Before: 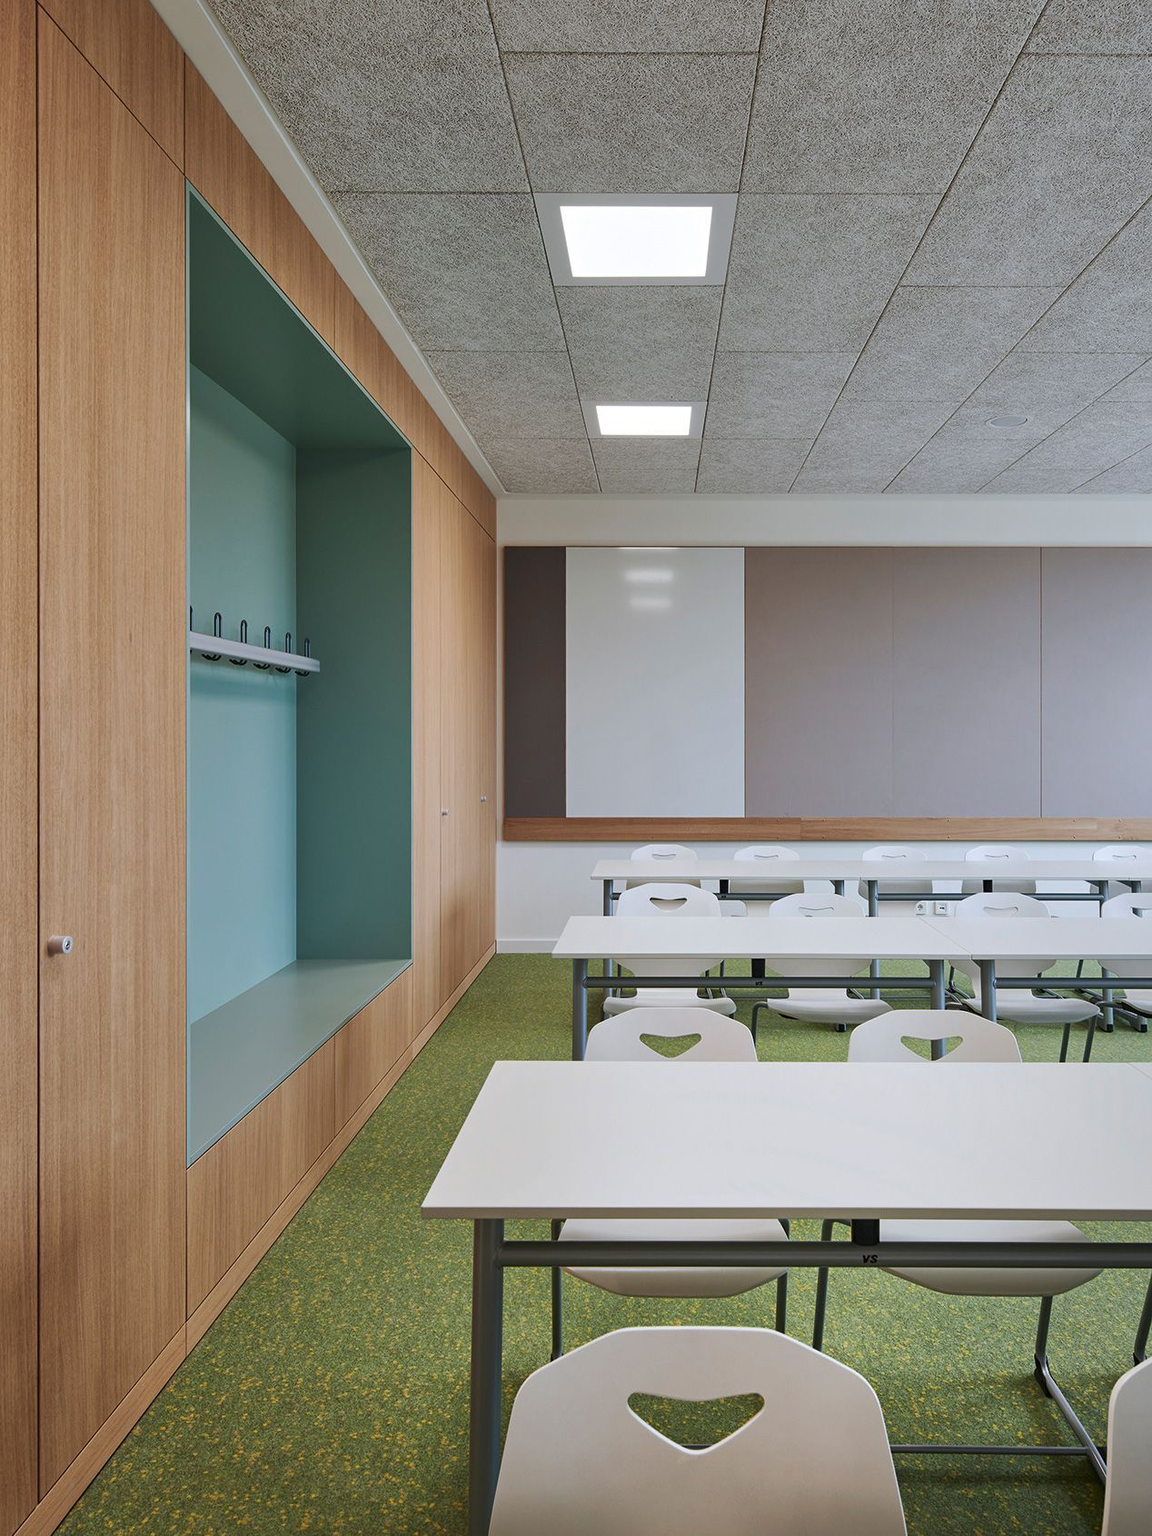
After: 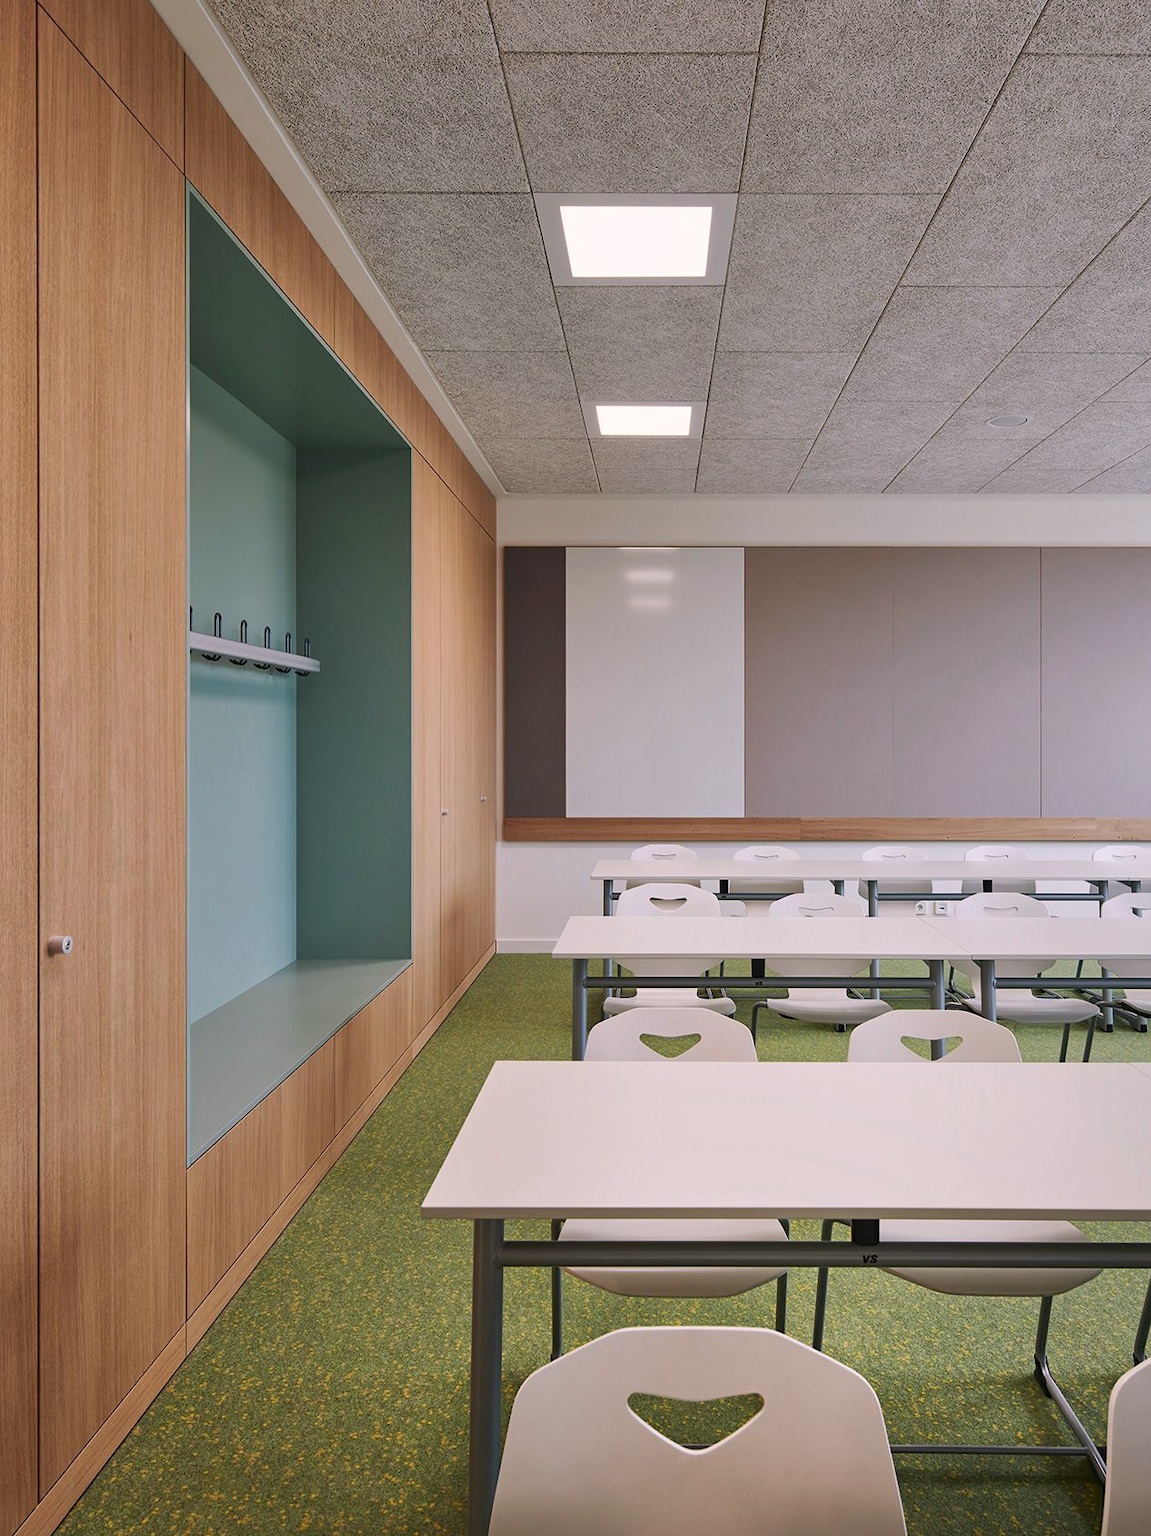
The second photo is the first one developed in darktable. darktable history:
color correction: highlights a* 7.25, highlights b* 4.32
